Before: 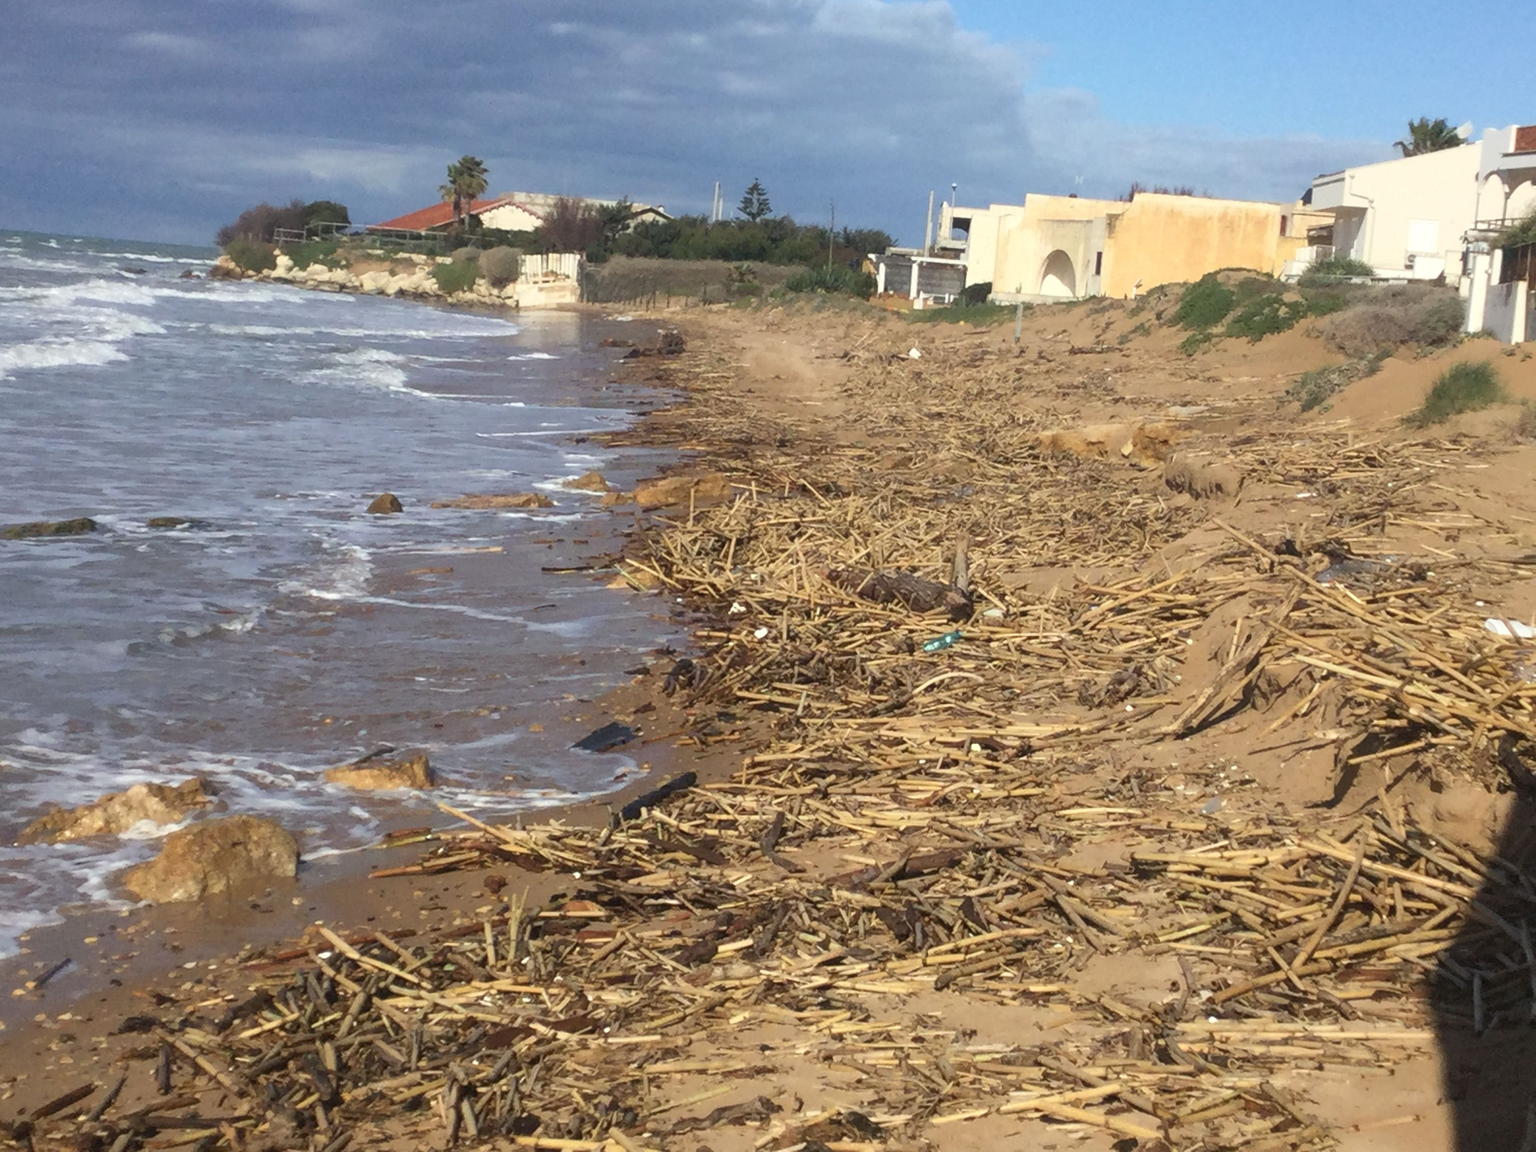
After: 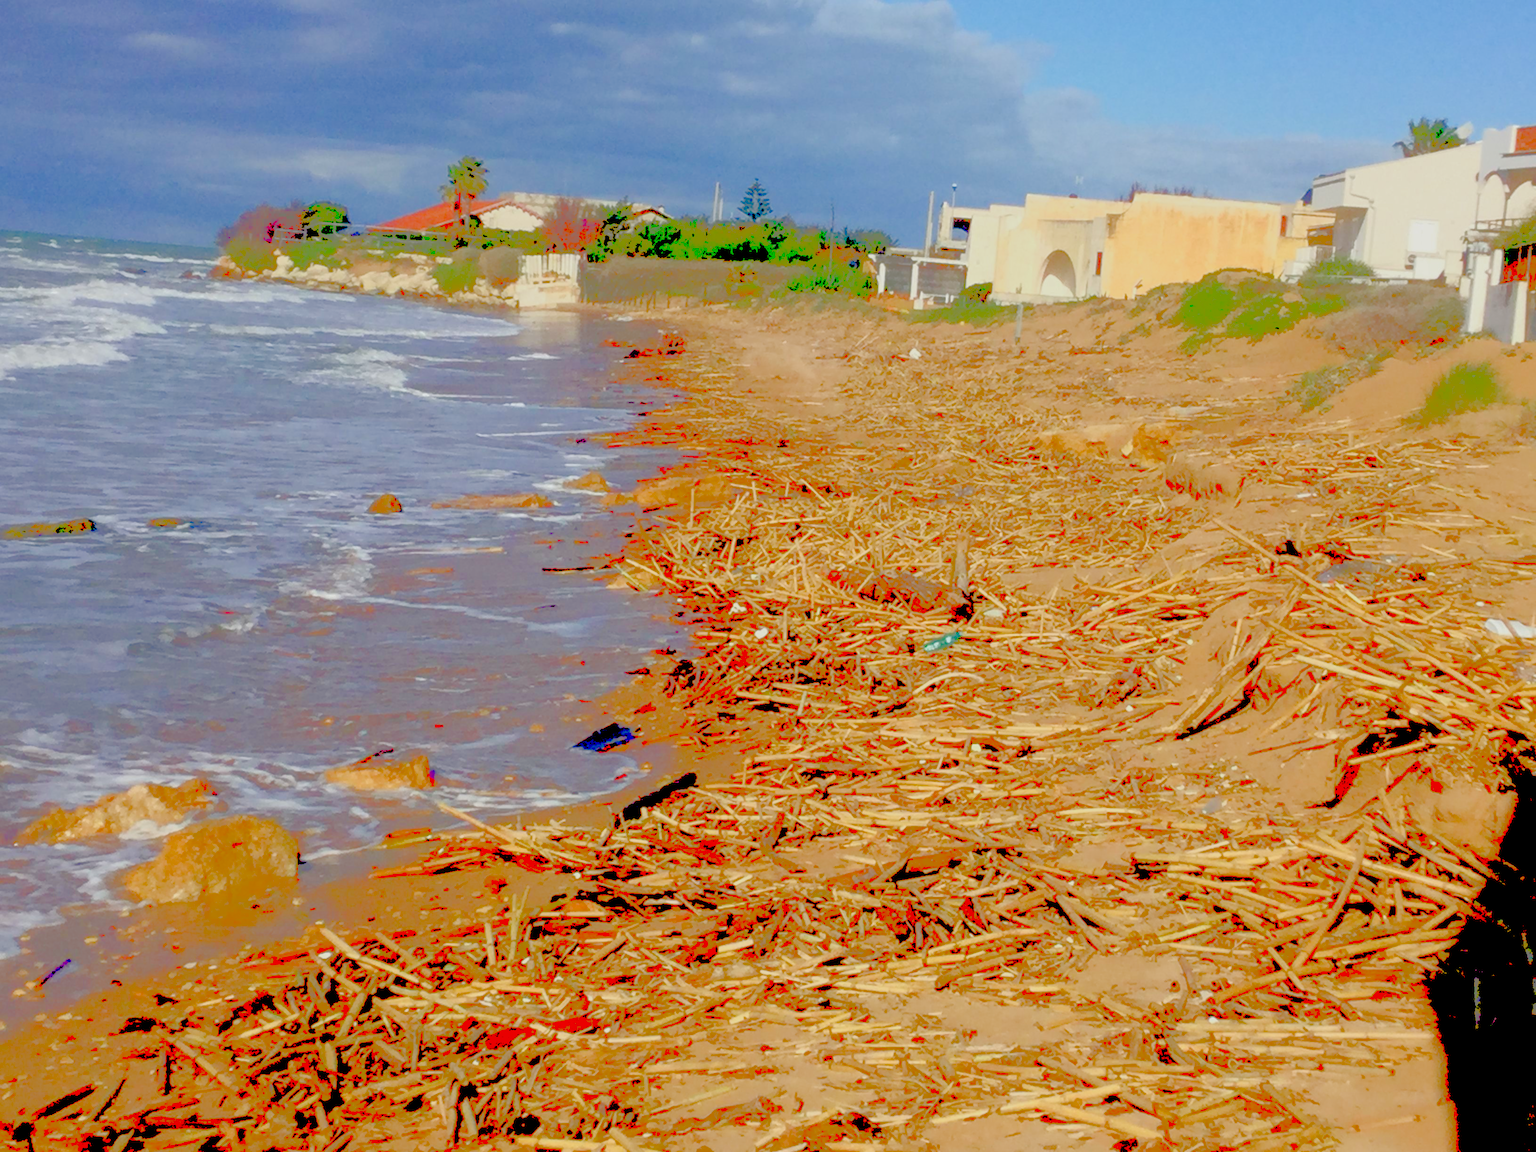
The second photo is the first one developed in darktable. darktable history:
color balance rgb: perceptual saturation grading › global saturation 20%, perceptual saturation grading › highlights -24.881%, perceptual saturation grading › shadows 25.48%
tone curve: curves: ch0 [(0, 0) (0.003, 0.453) (0.011, 0.457) (0.025, 0.457) (0.044, 0.463) (0.069, 0.464) (0.1, 0.471) (0.136, 0.475) (0.177, 0.481) (0.224, 0.486) (0.277, 0.496) (0.335, 0.515) (0.399, 0.544) (0.468, 0.577) (0.543, 0.621) (0.623, 0.67) (0.709, 0.73) (0.801, 0.788) (0.898, 0.848) (1, 1)]
exposure: black level correction 0.046, exposure -0.228 EV, compensate highlight preservation false
